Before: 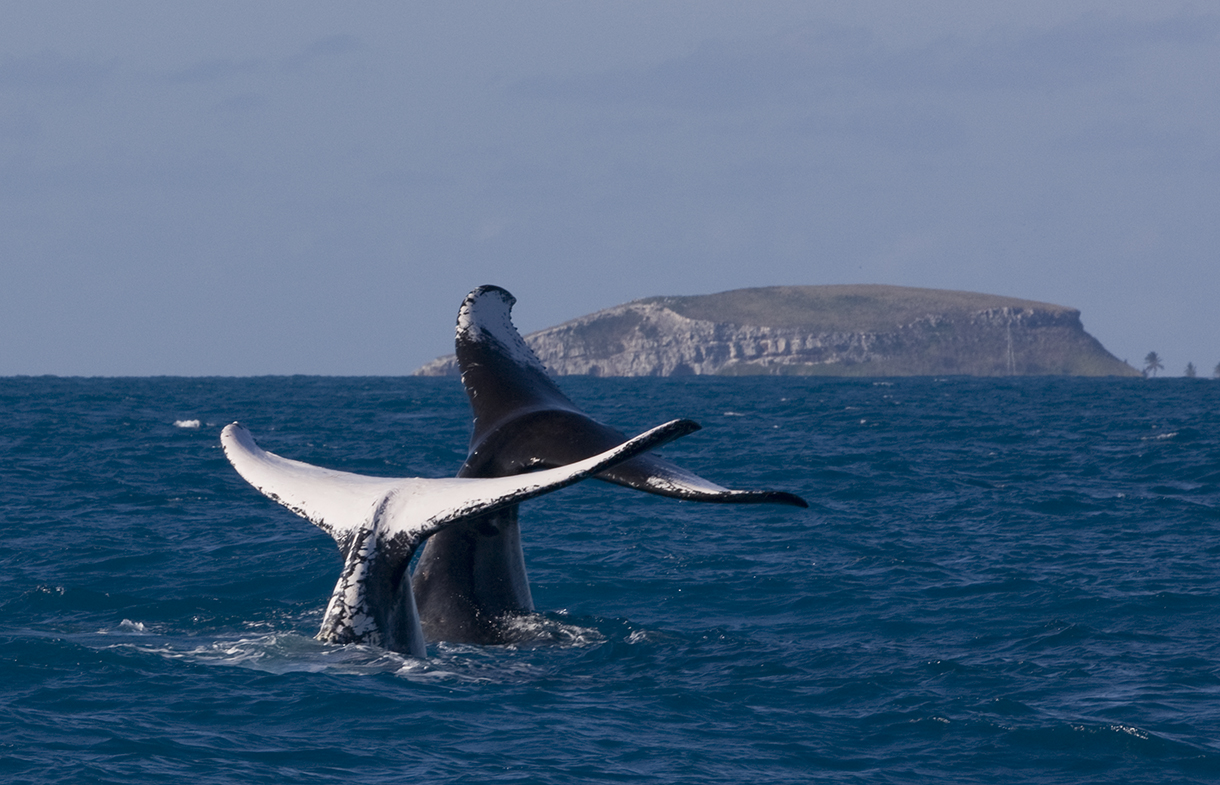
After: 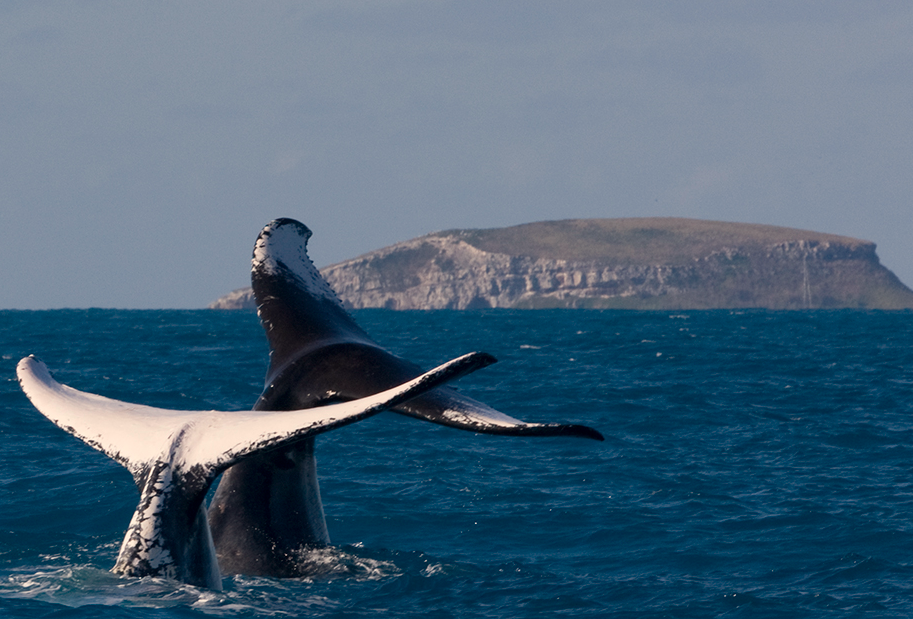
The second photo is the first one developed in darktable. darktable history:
crop: left 16.768%, top 8.653%, right 8.362%, bottom 12.485%
white balance: red 1.045, blue 0.932
